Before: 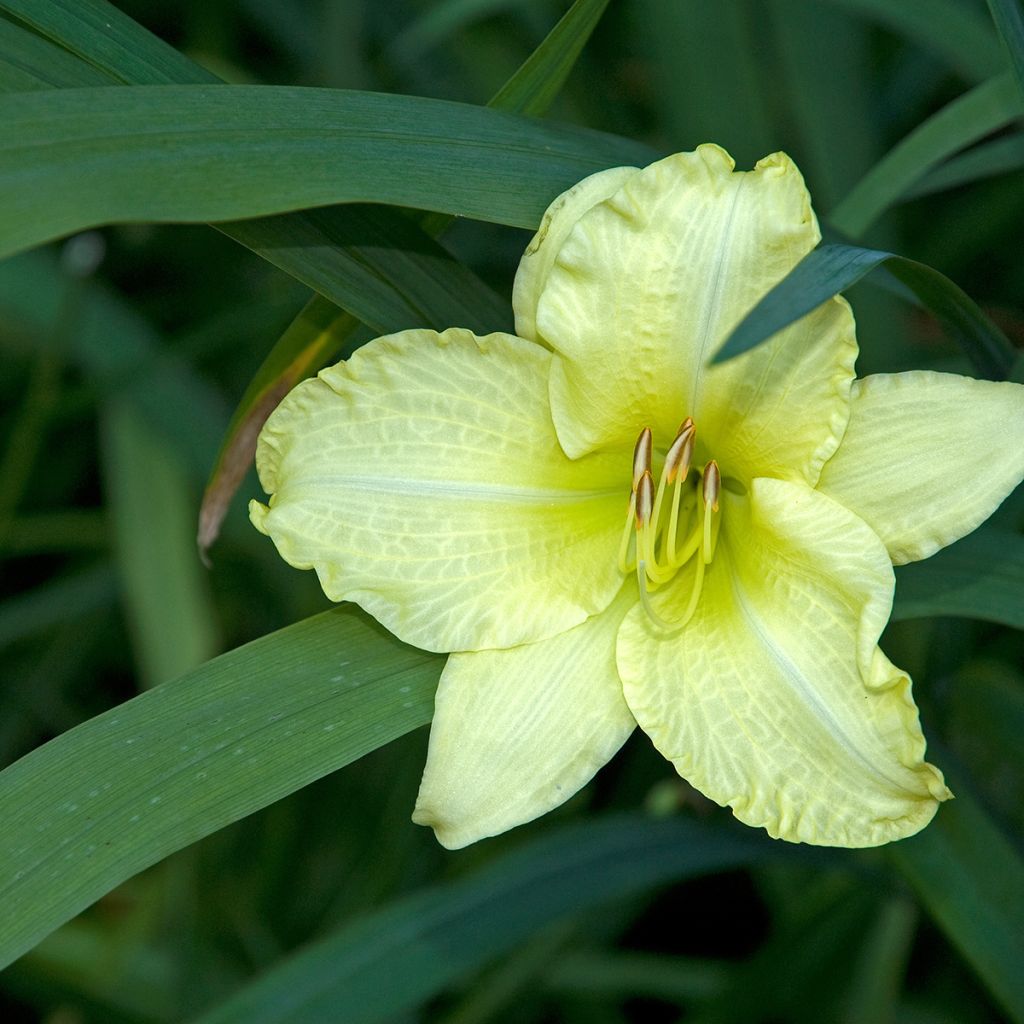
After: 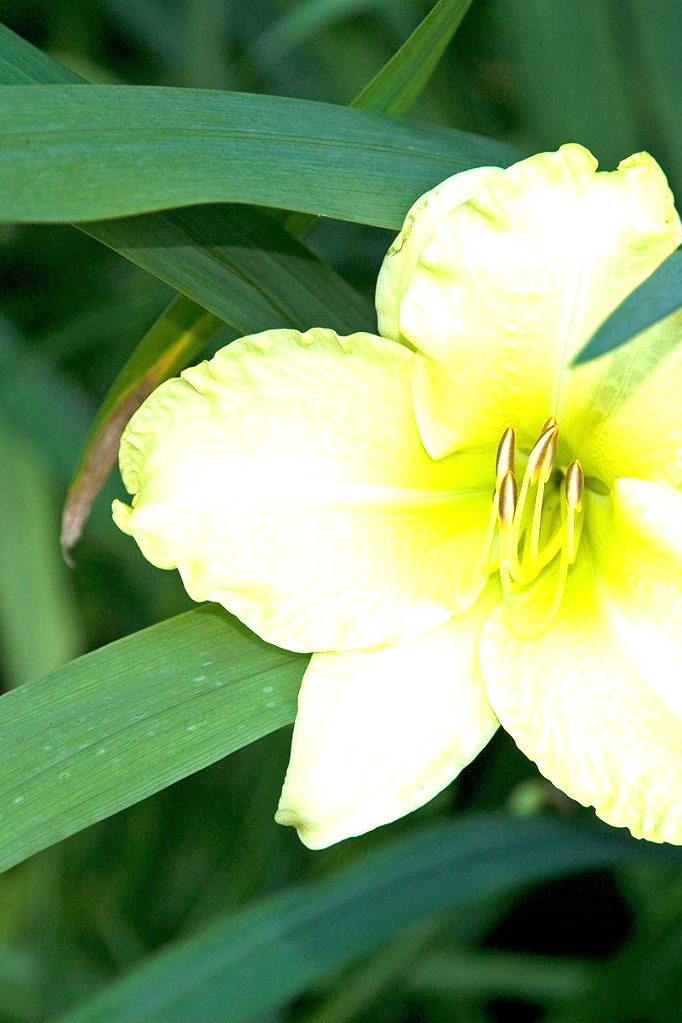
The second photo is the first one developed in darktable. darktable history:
exposure: exposure 1.137 EV, compensate highlight preservation false
crop and rotate: left 13.409%, right 19.924%
